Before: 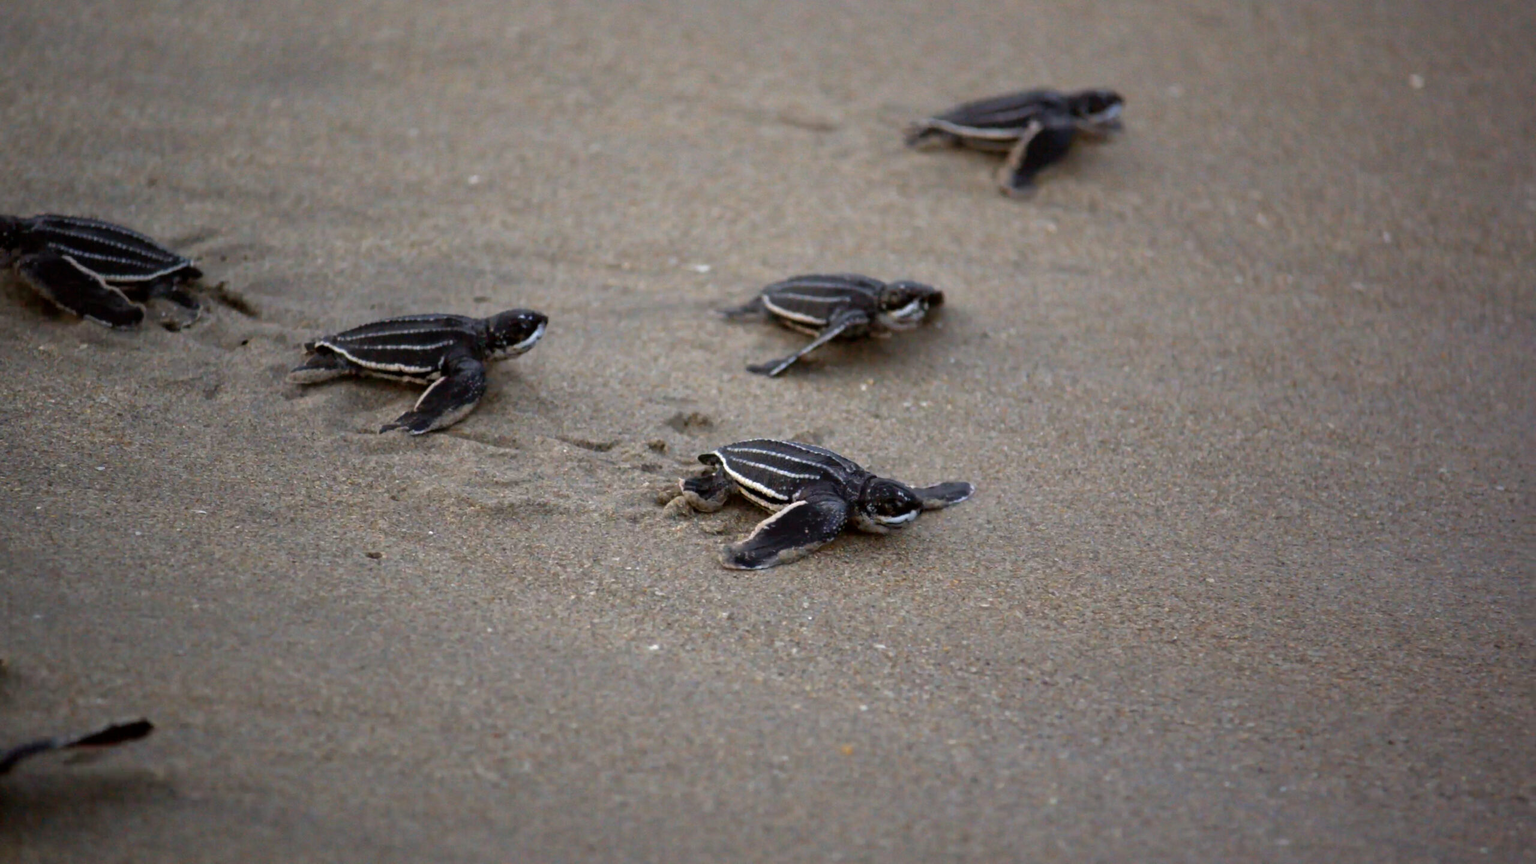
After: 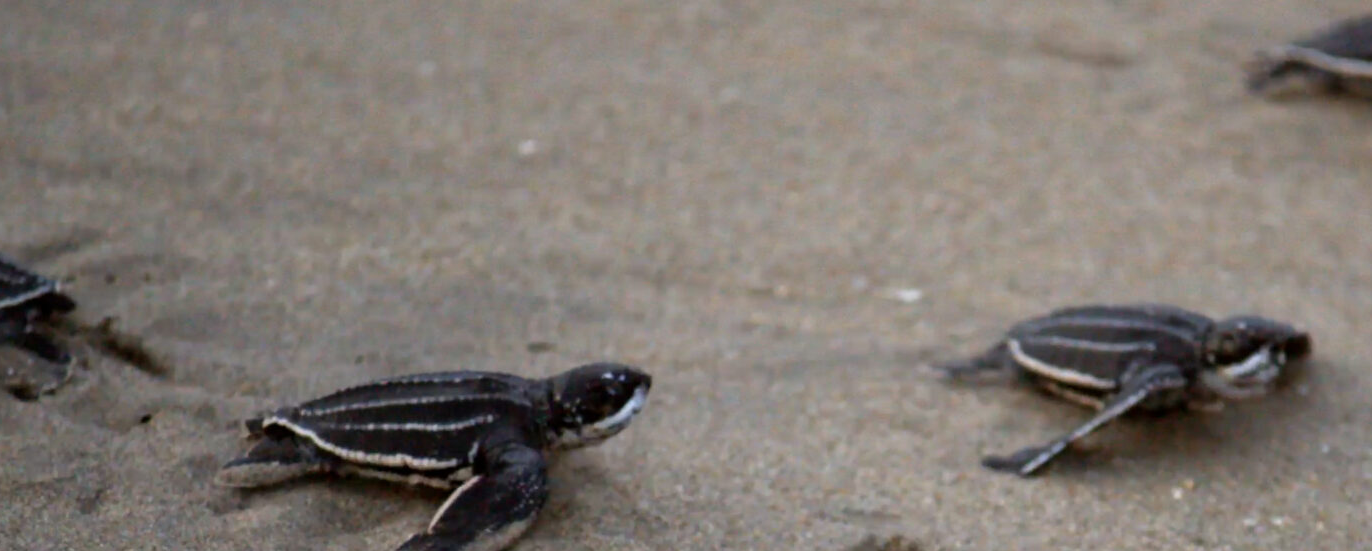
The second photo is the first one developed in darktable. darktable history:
crop: left 10.251%, top 10.568%, right 36.152%, bottom 51.142%
